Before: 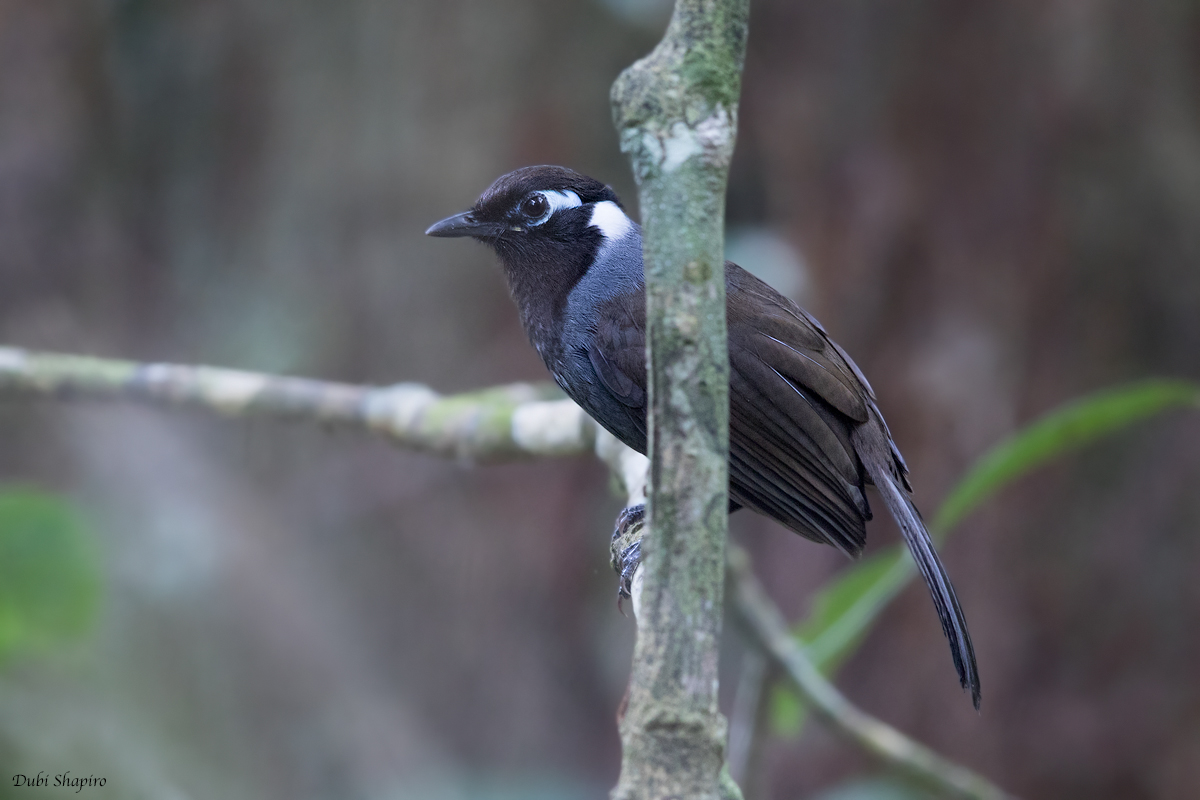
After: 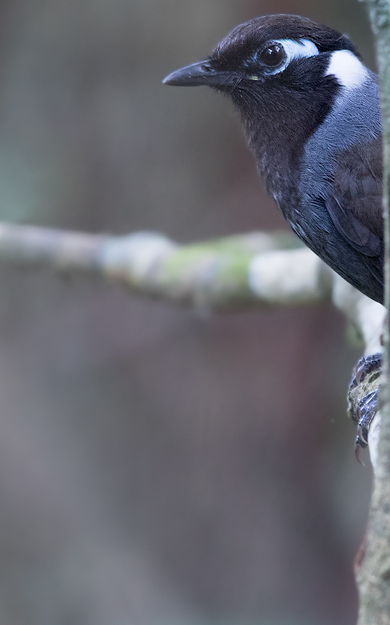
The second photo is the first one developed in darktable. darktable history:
crop and rotate: left 21.946%, top 18.887%, right 45.503%, bottom 2.966%
